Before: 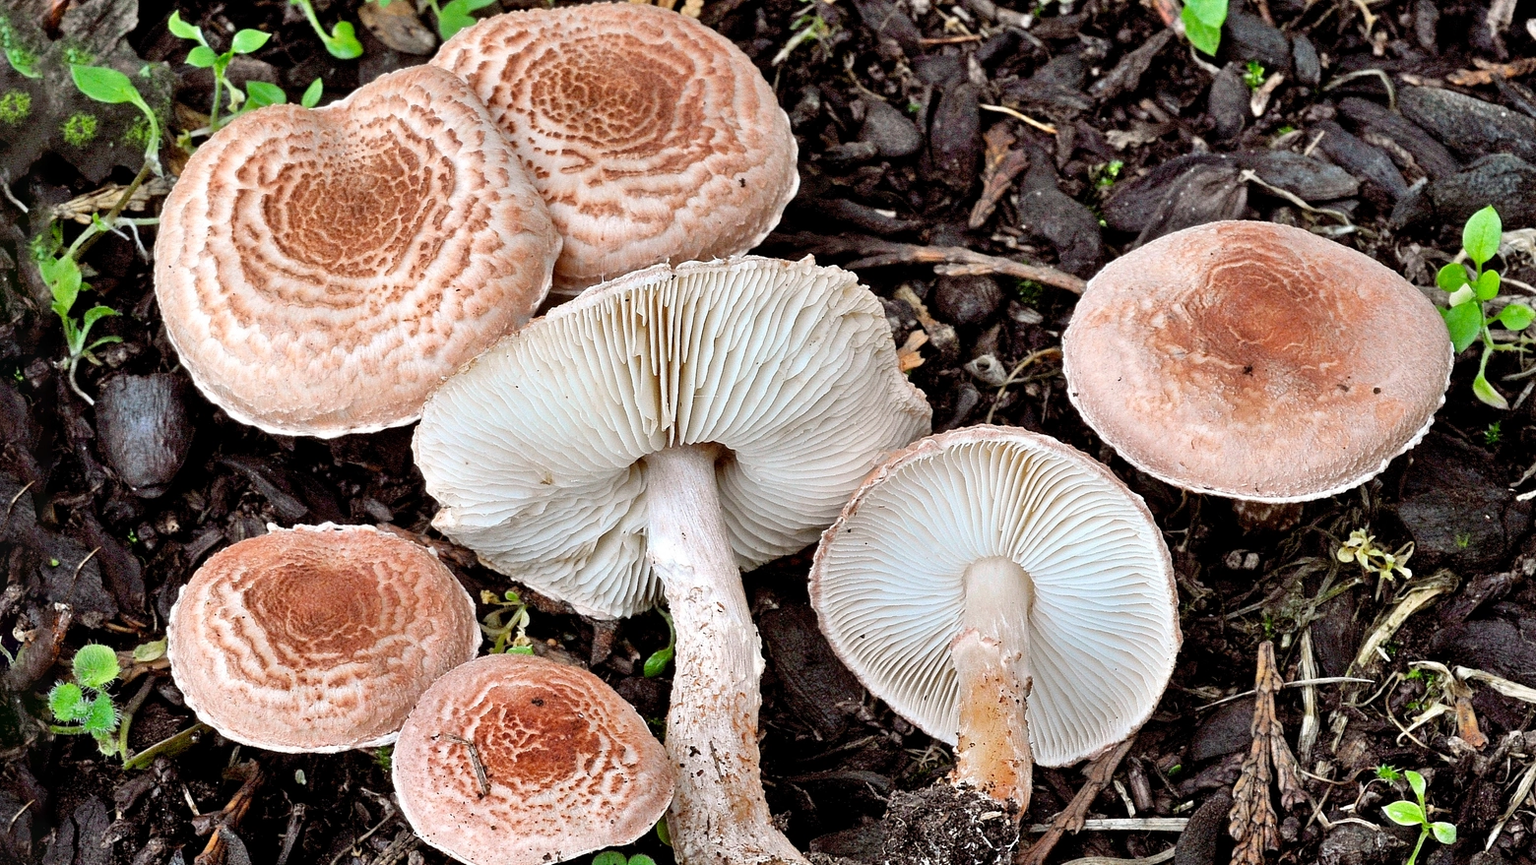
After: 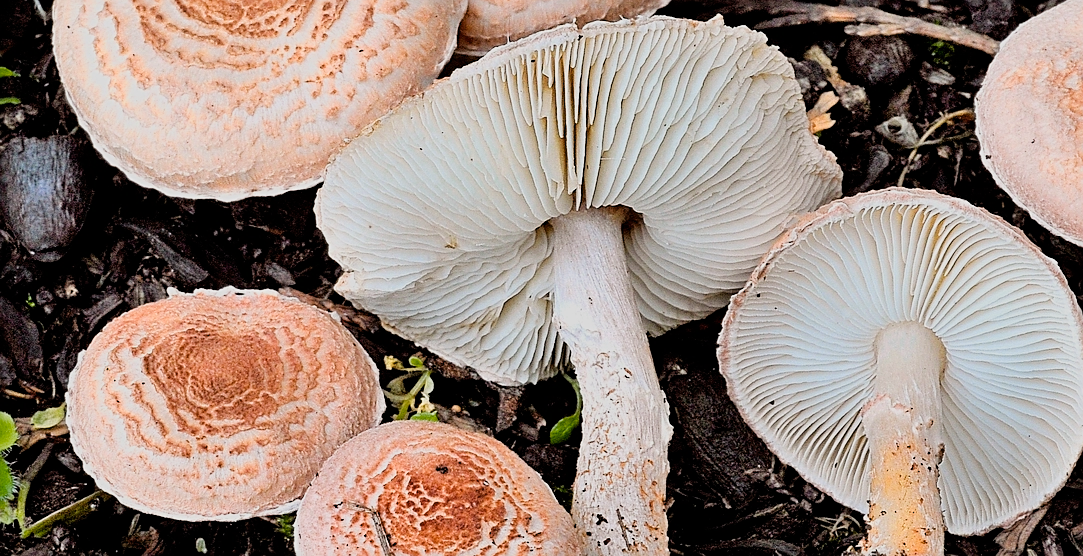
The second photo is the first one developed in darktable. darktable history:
color zones: curves: ch0 [(0.099, 0.624) (0.257, 0.596) (0.384, 0.376) (0.529, 0.492) (0.697, 0.564) (0.768, 0.532) (0.908, 0.644)]; ch1 [(0.112, 0.564) (0.254, 0.612) (0.432, 0.676) (0.592, 0.456) (0.743, 0.684) (0.888, 0.536)]; ch2 [(0.25, 0.5) (0.469, 0.36) (0.75, 0.5)]
sharpen: on, module defaults
filmic rgb: black relative exposure -8.02 EV, white relative exposure 4.04 EV, hardness 4.2
exposure: compensate highlight preservation false
crop: left 6.714%, top 27.809%, right 23.84%, bottom 8.858%
